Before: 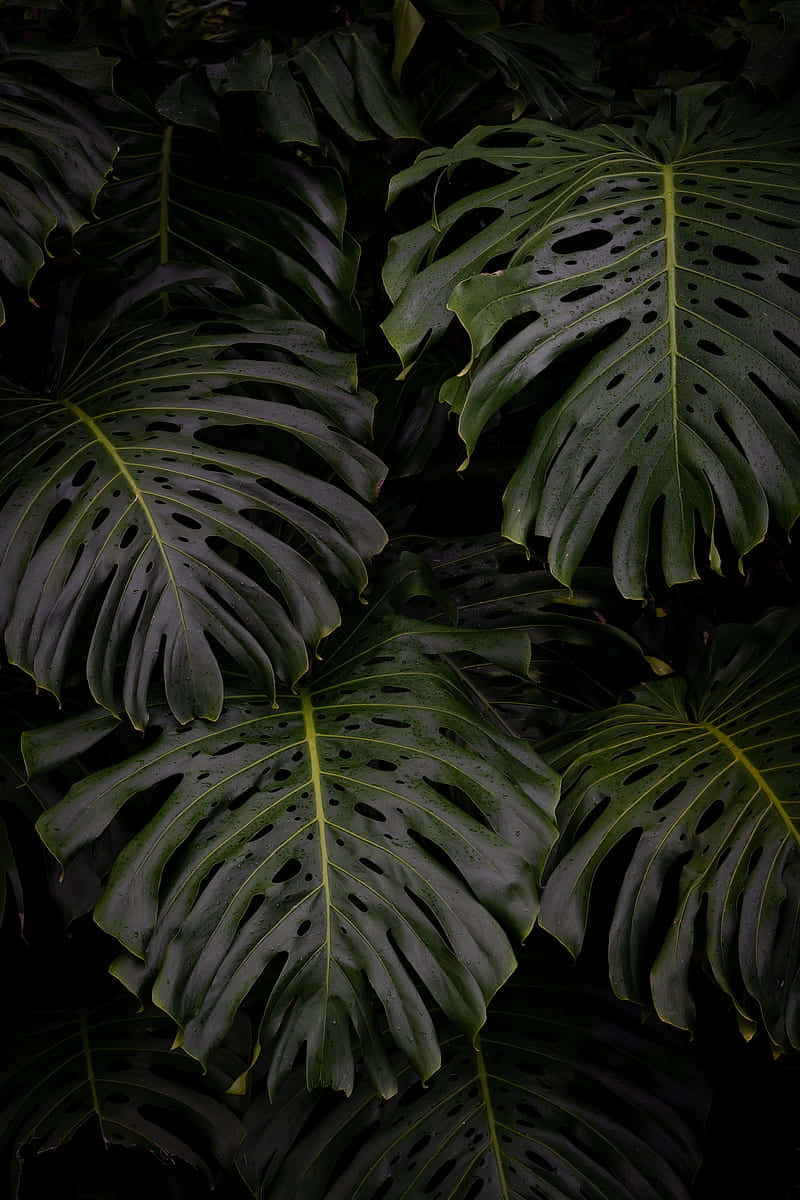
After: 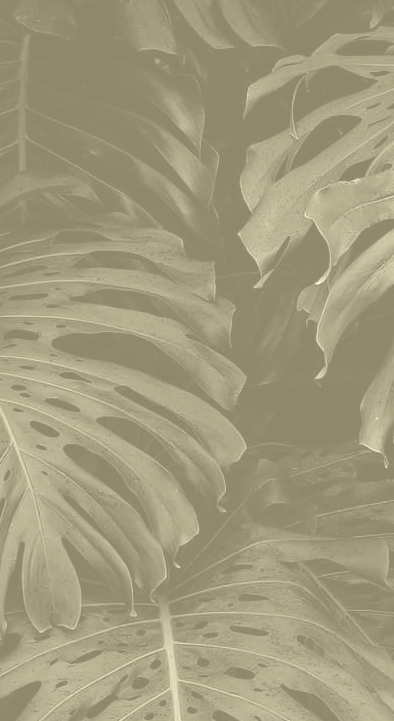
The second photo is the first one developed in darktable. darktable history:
colorize: hue 43.2°, saturation 40%, version 1
bloom: on, module defaults
crop: left 17.835%, top 7.675%, right 32.881%, bottom 32.213%
